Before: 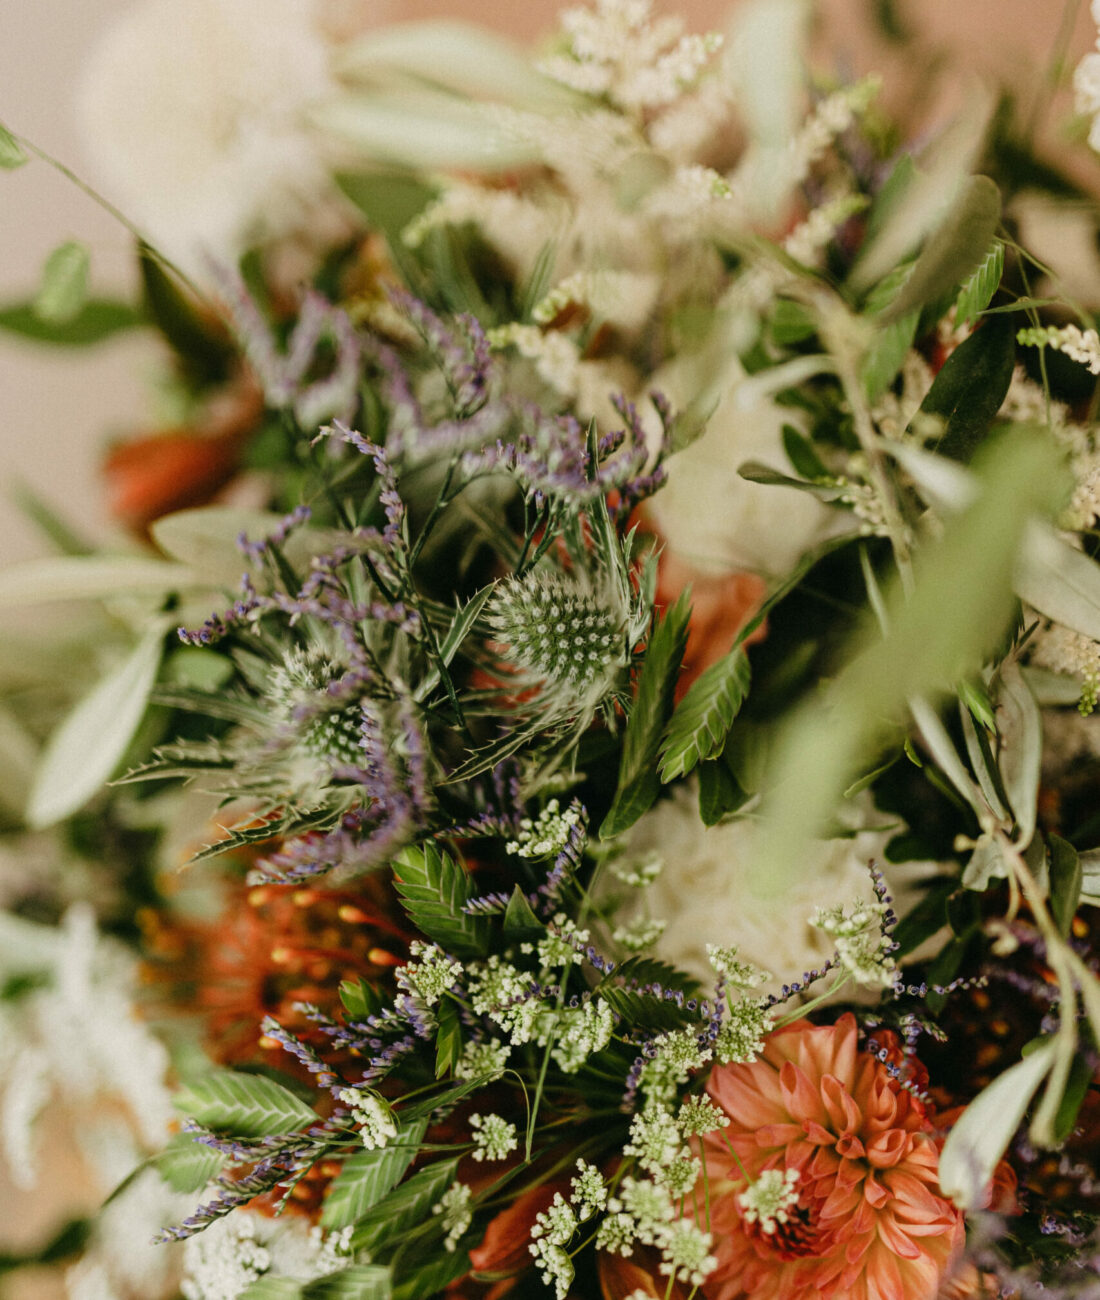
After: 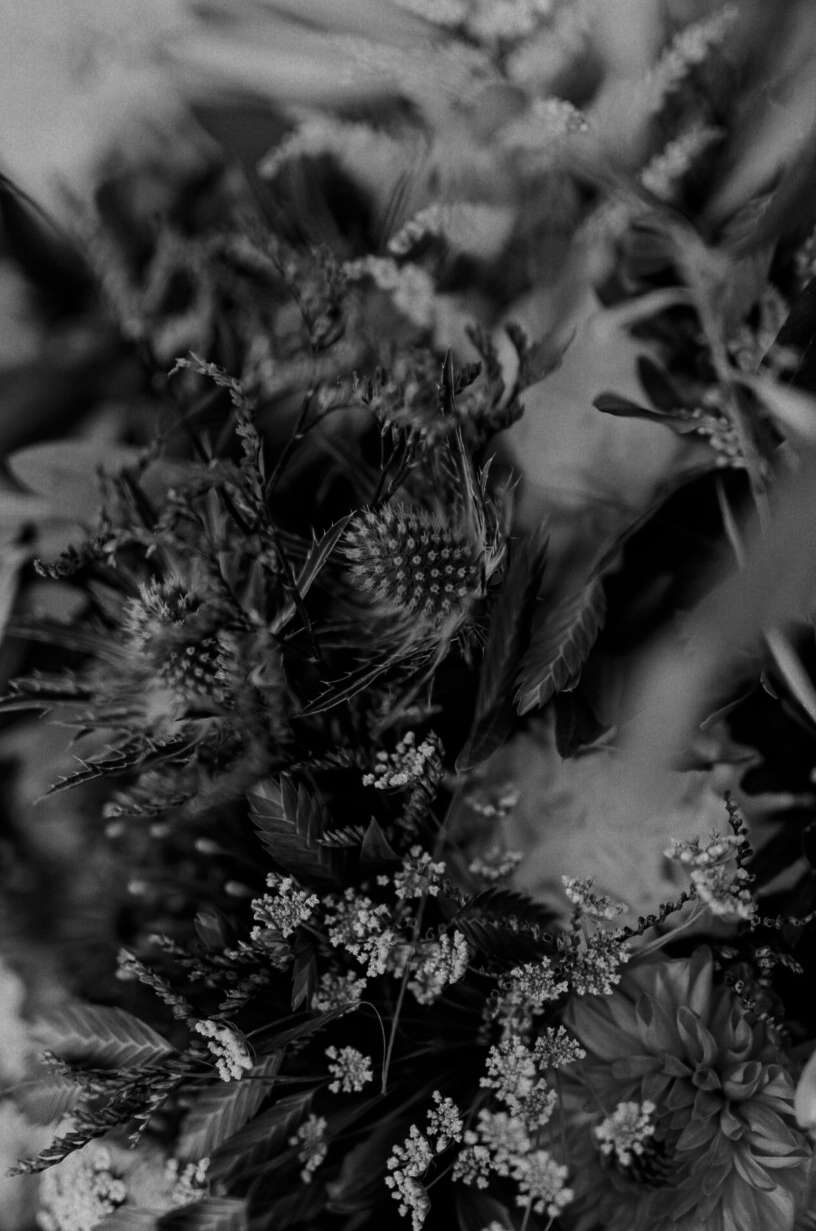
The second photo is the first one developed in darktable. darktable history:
crop and rotate: left 13.15%, top 5.251%, right 12.609%
contrast brightness saturation: contrast -0.03, brightness -0.59, saturation -1
